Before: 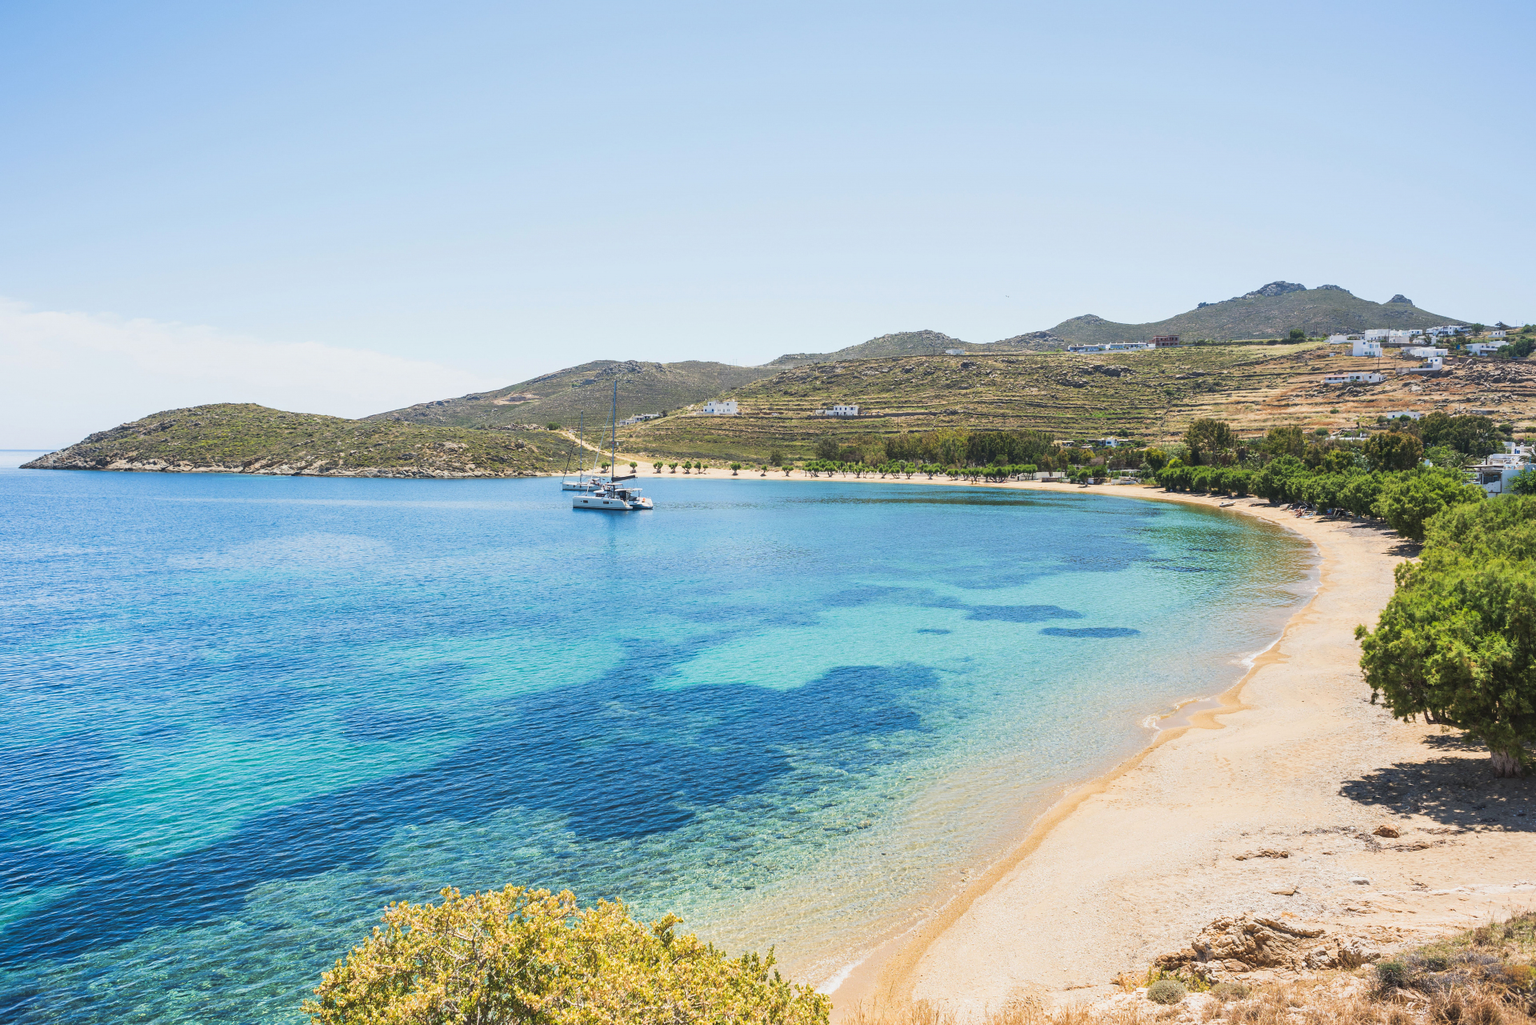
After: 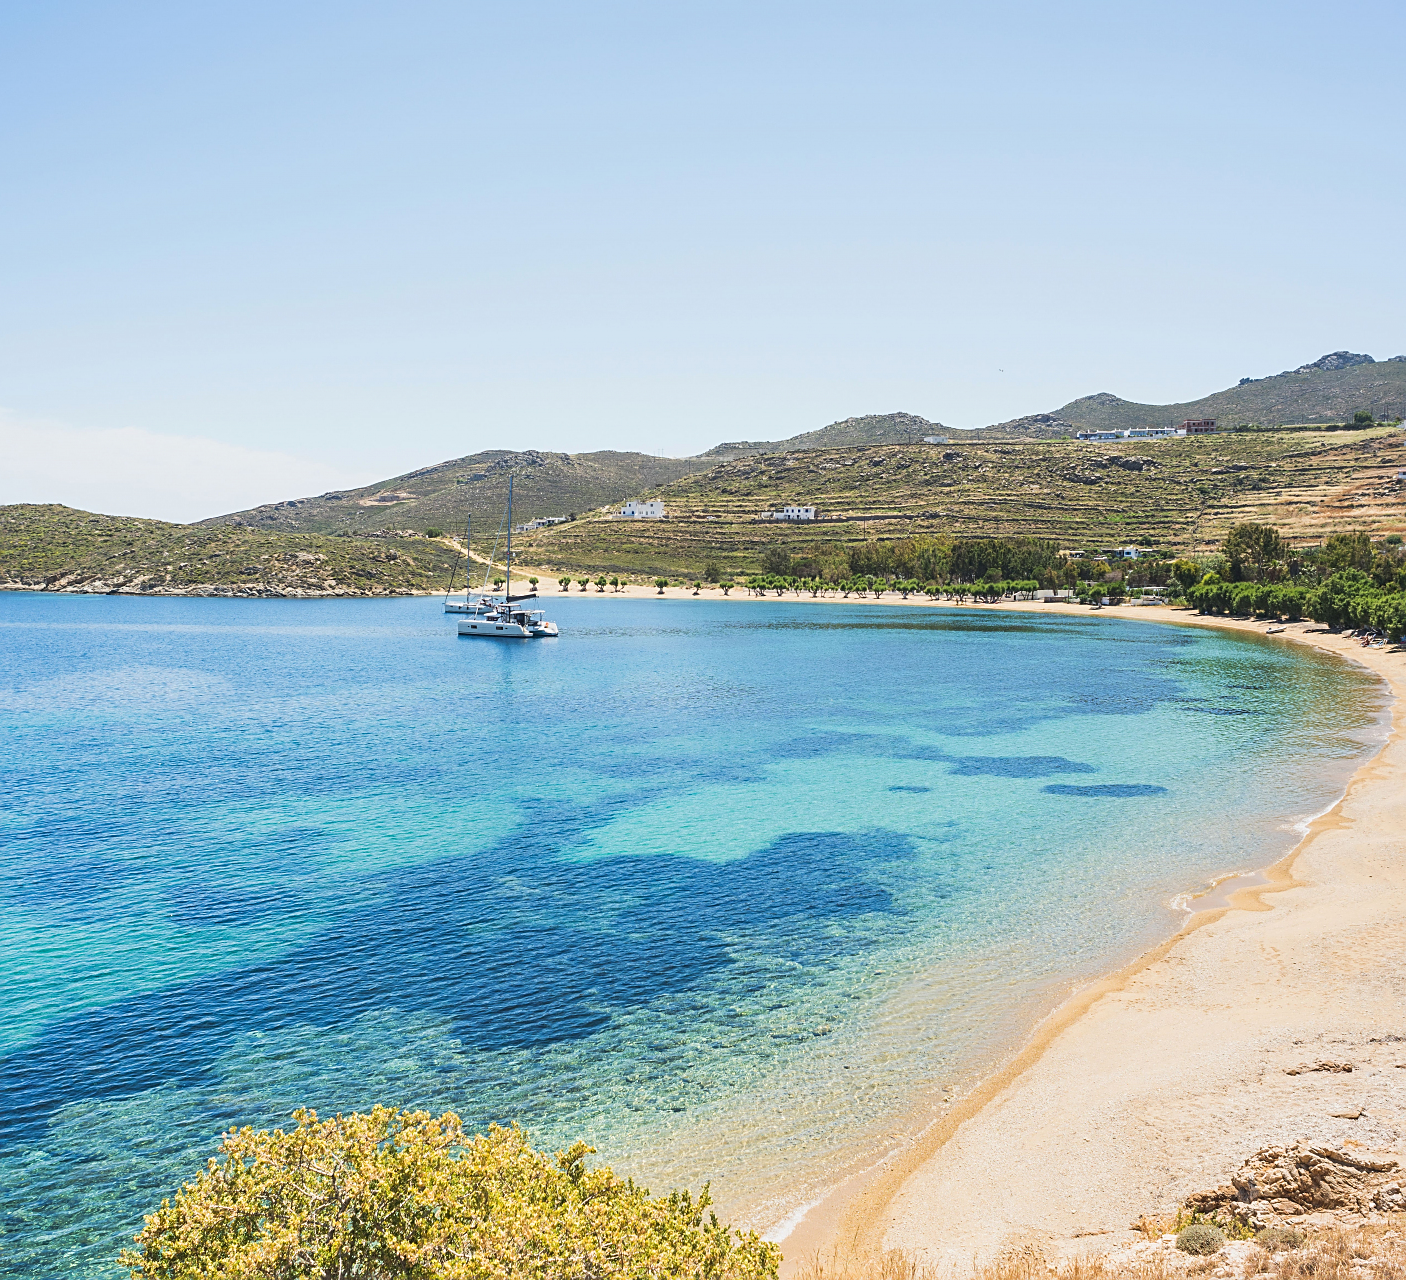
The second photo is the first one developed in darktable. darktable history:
rotate and perspective: crop left 0, crop top 0
crop: left 13.443%, right 13.31%
sharpen: on, module defaults
